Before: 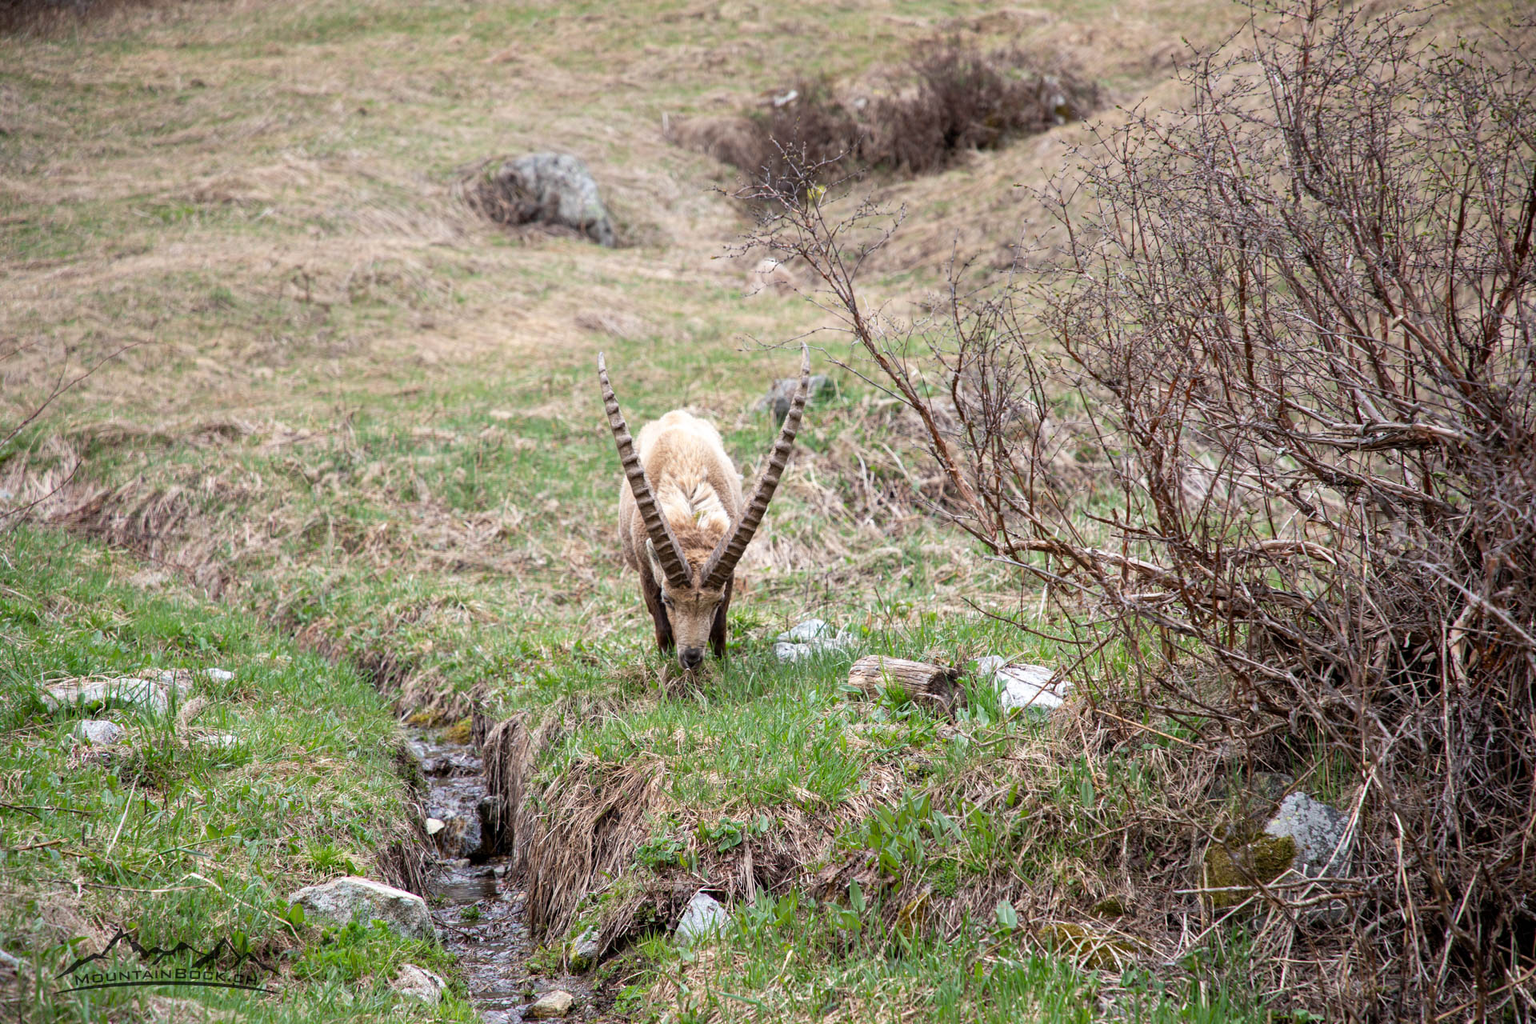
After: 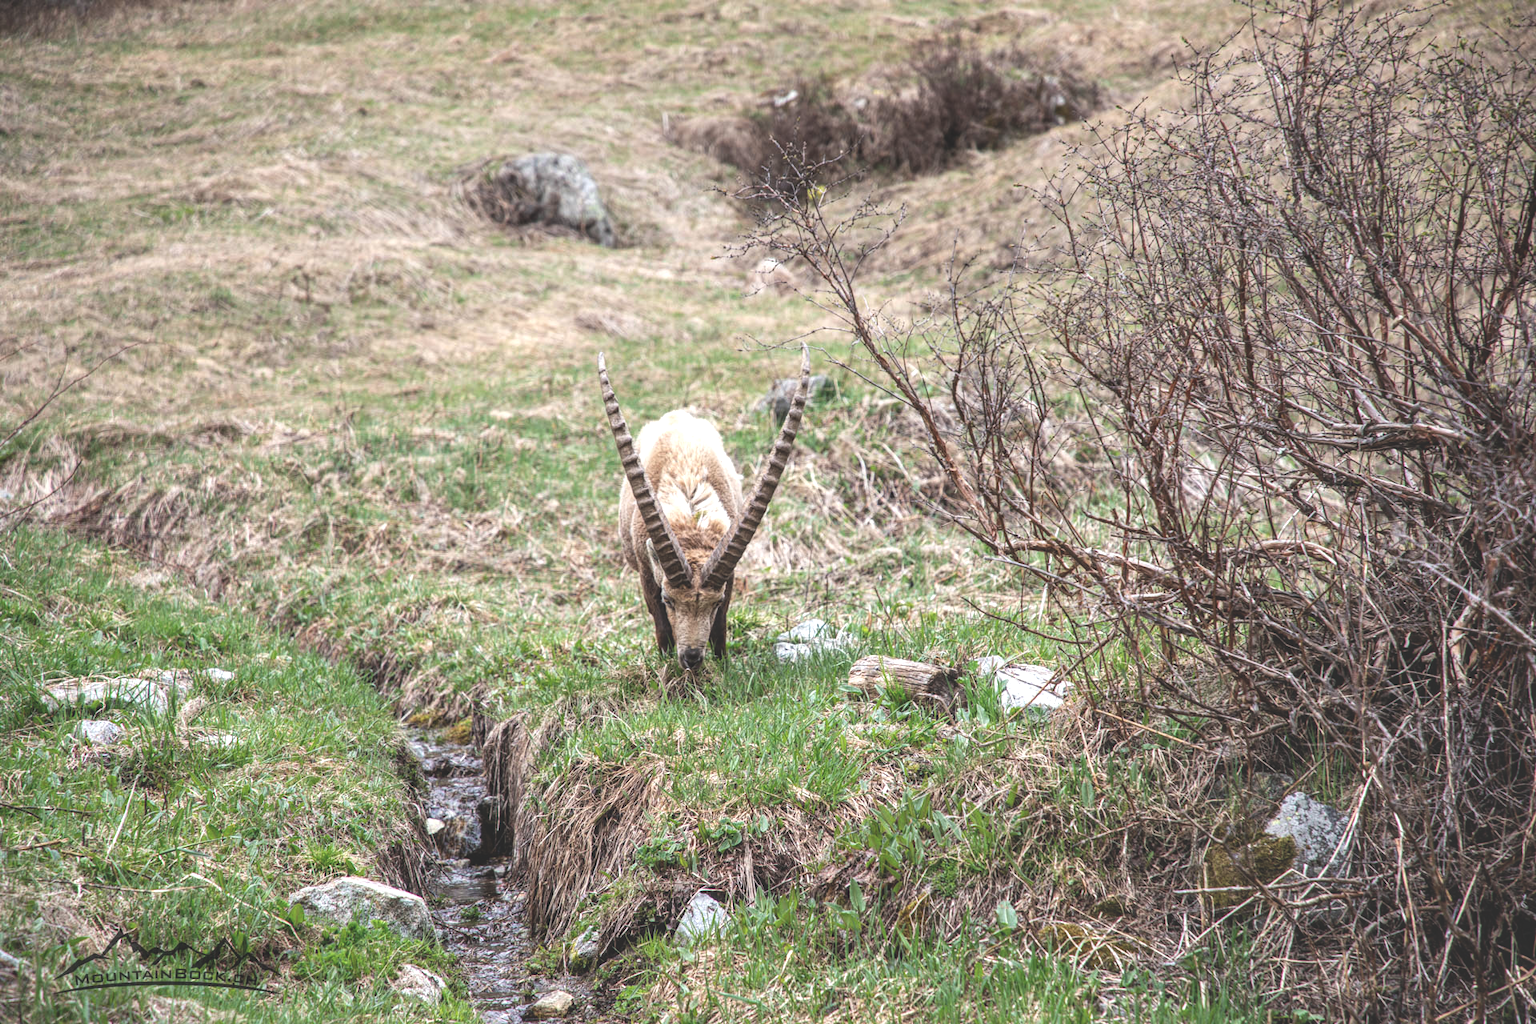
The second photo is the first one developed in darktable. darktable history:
exposure: black level correction -0.041, exposure 0.064 EV, compensate highlight preservation false
local contrast: highlights 61%, detail 143%, midtone range 0.428
